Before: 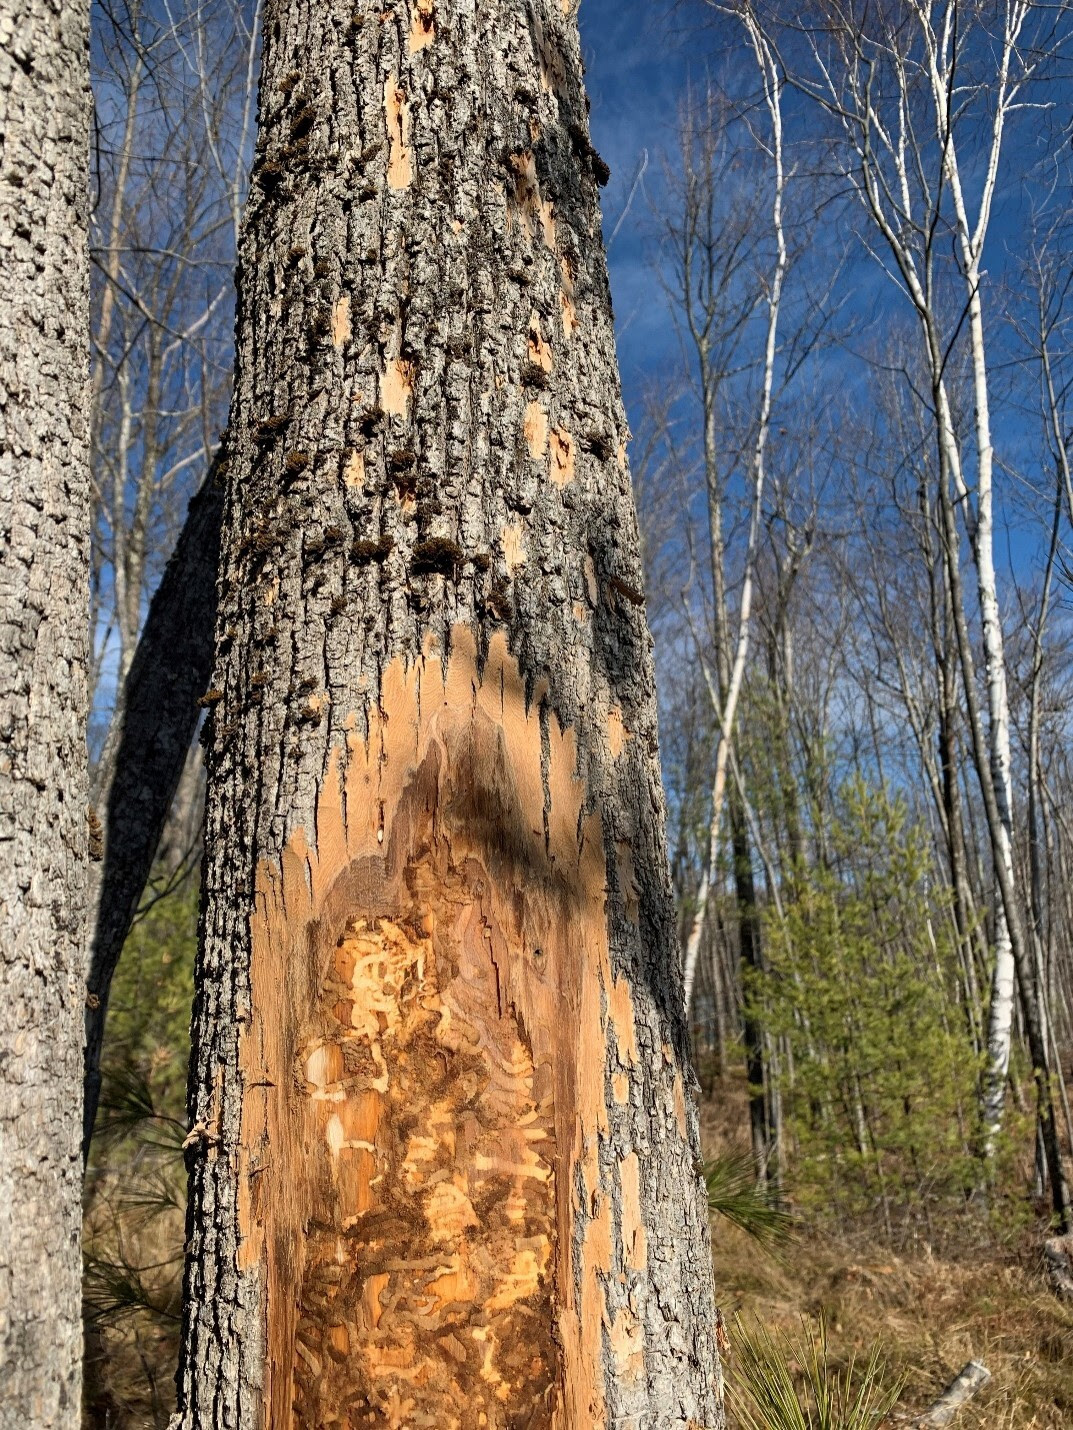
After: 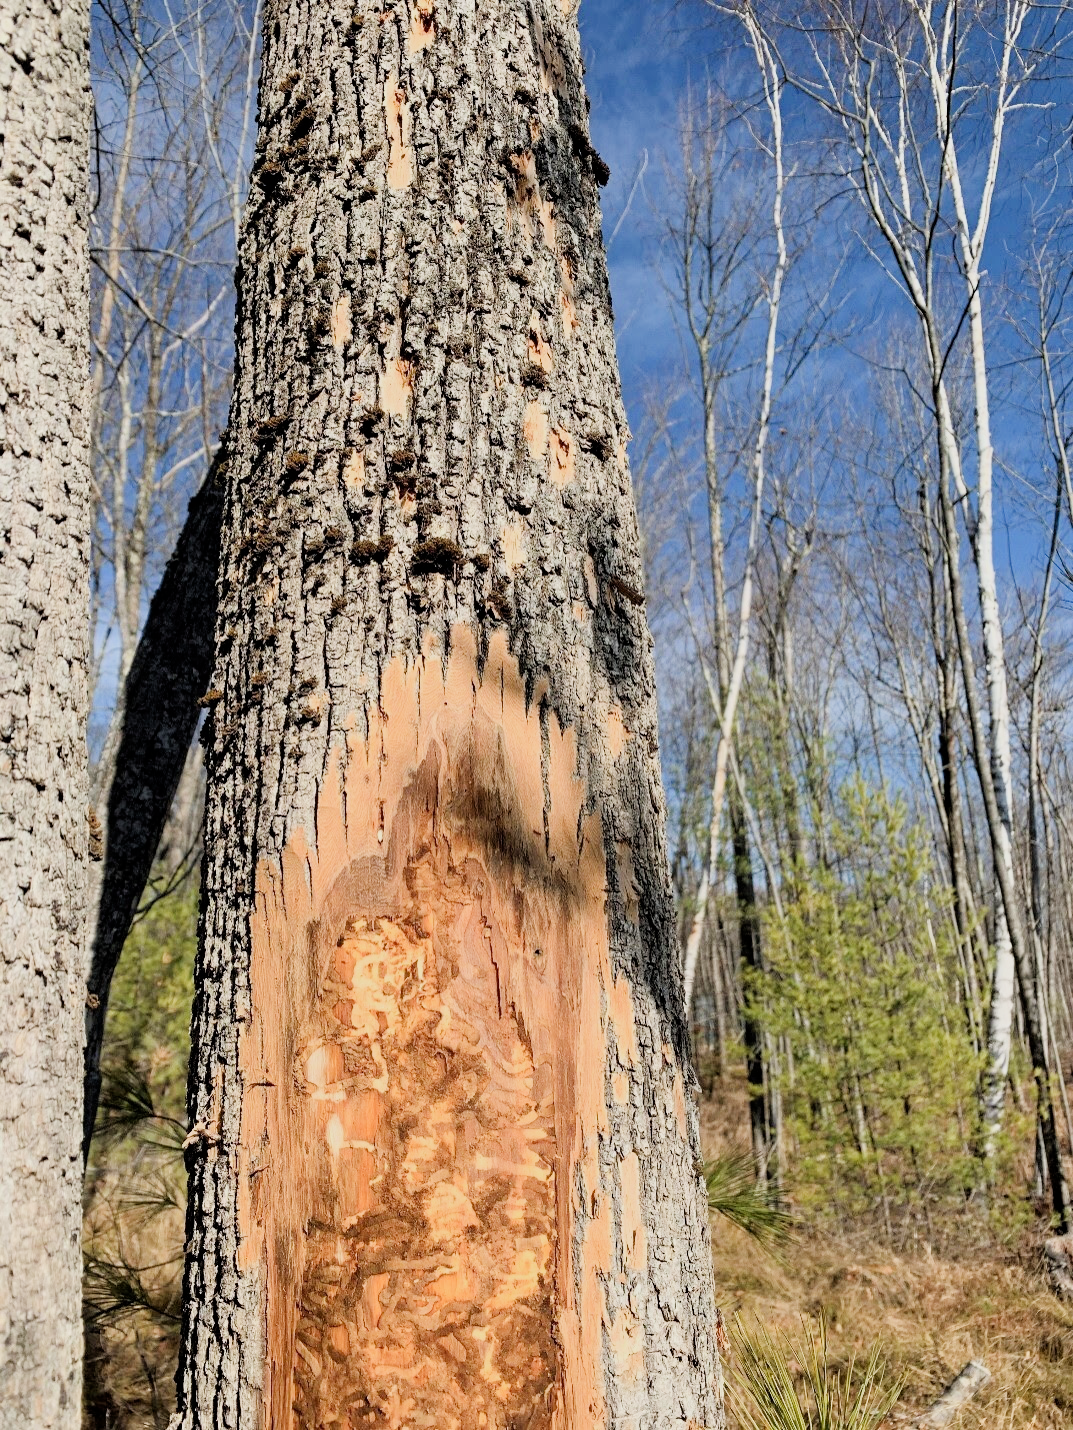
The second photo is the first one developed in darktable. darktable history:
exposure: exposure 1 EV, compensate highlight preservation false
filmic rgb: black relative exposure -6.98 EV, white relative exposure 5.63 EV, hardness 2.86
